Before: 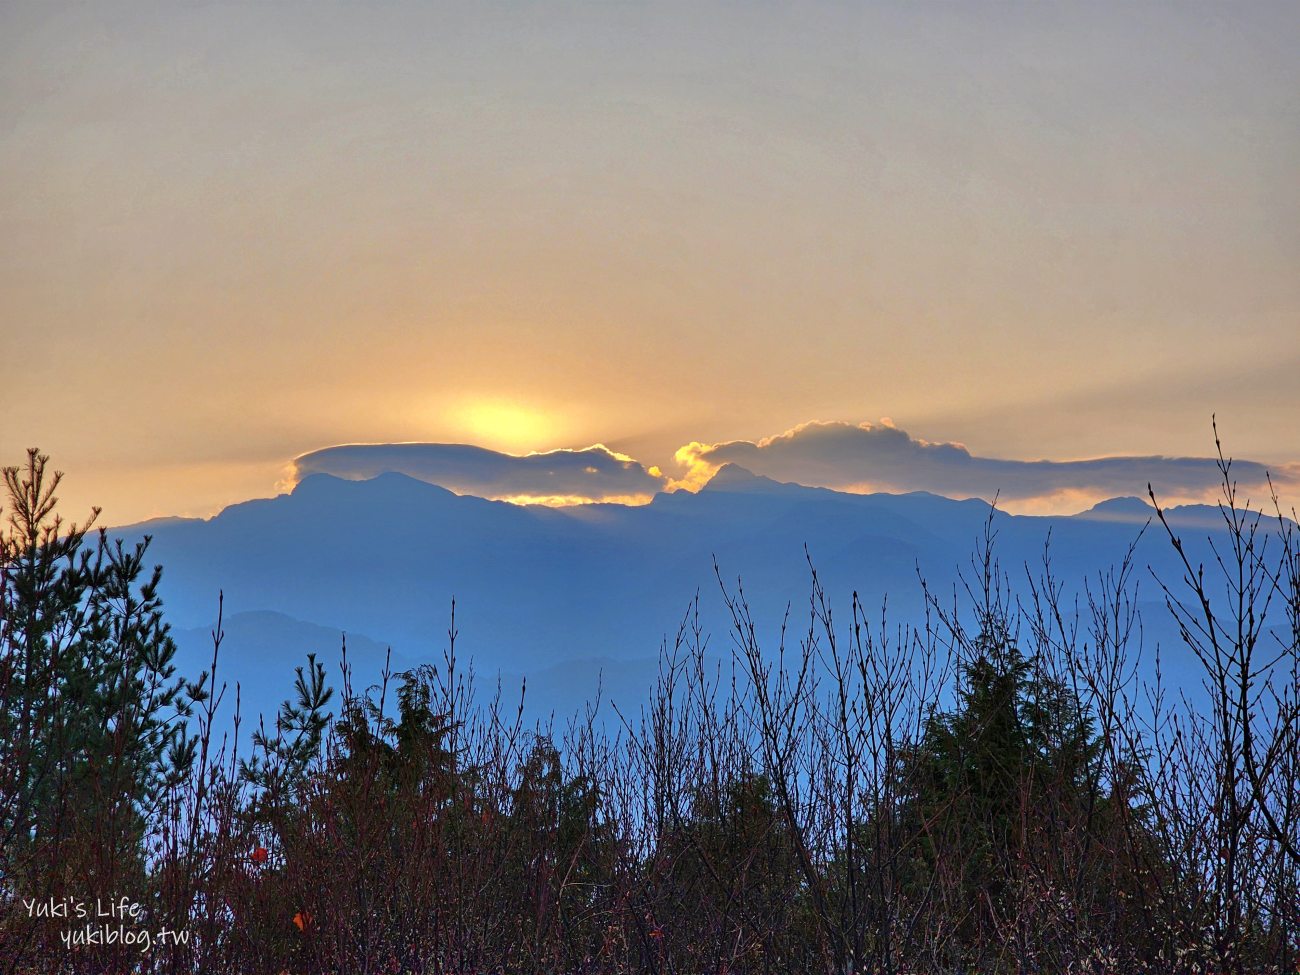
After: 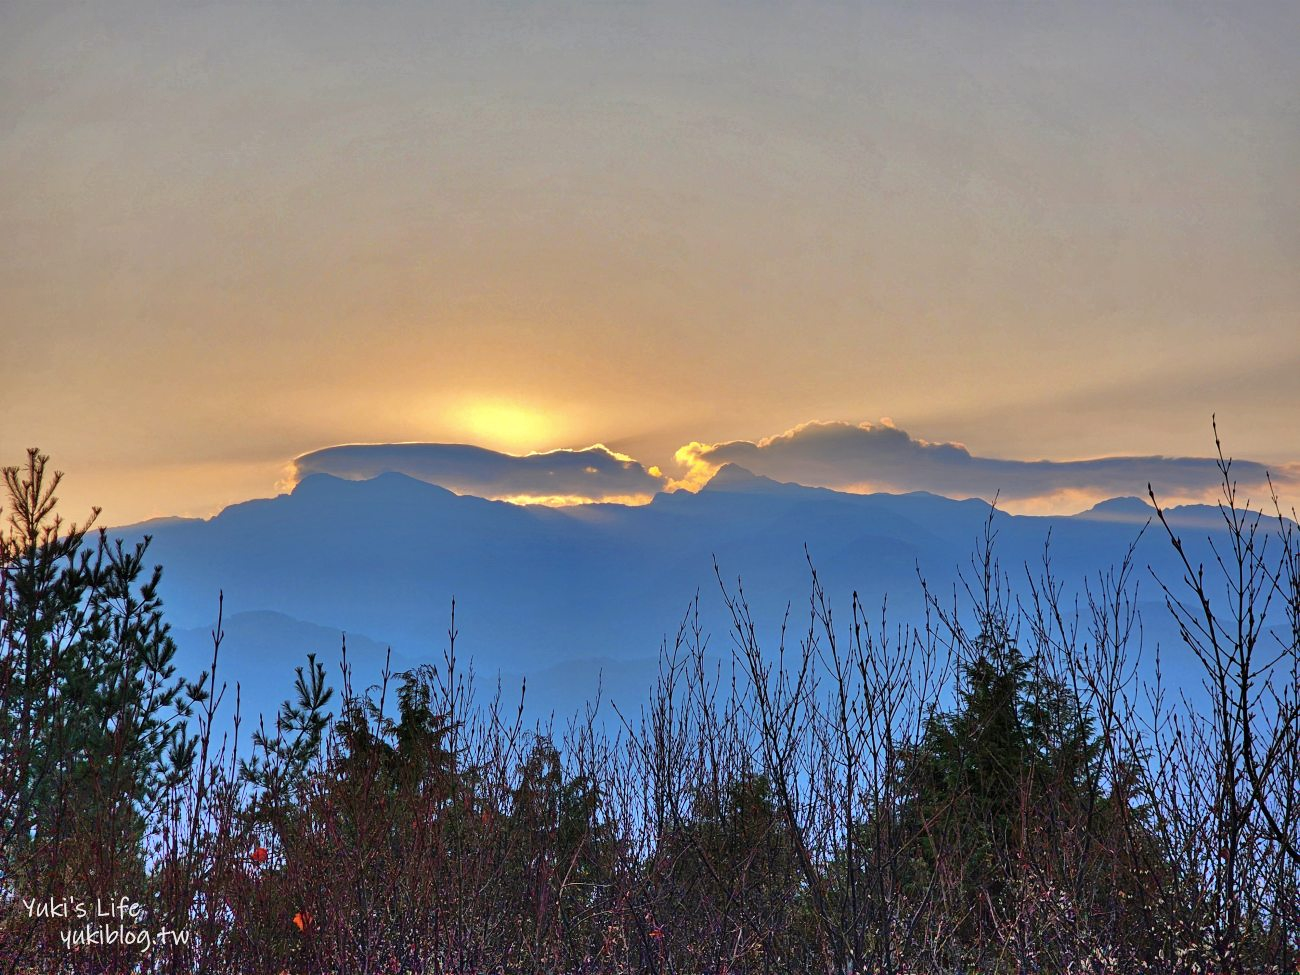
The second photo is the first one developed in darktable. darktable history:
shadows and highlights: low approximation 0.01, soften with gaussian
exposure: compensate exposure bias true, compensate highlight preservation false
